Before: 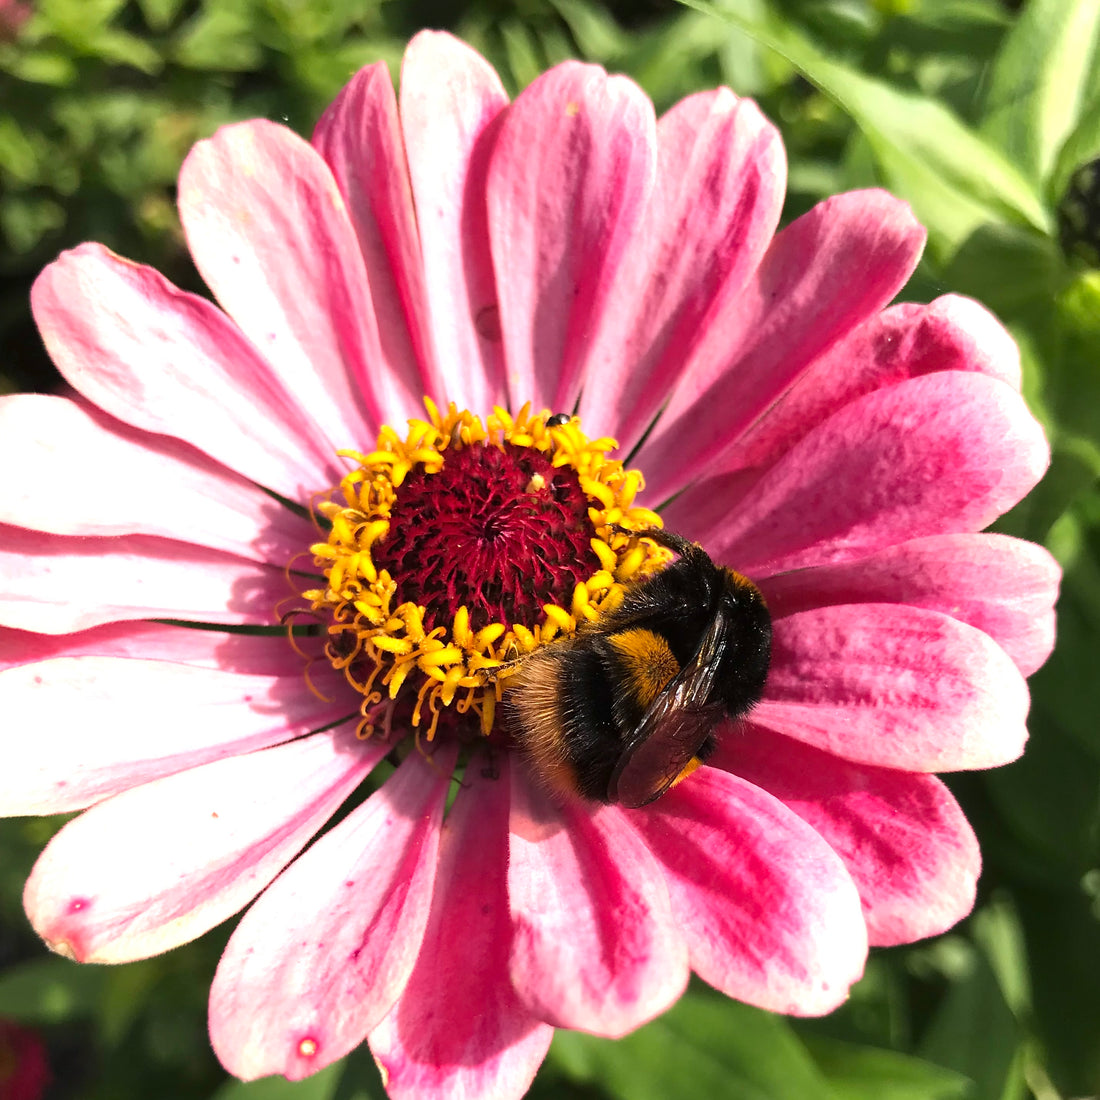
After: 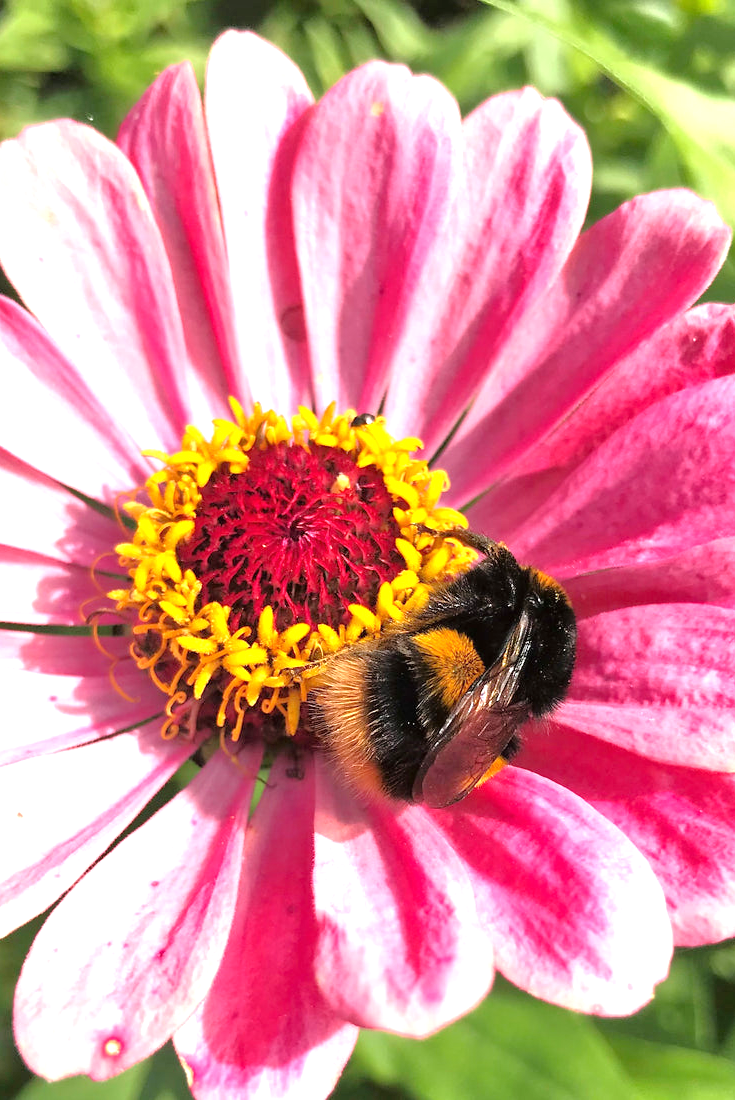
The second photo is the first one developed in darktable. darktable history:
crop and rotate: left 17.732%, right 15.423%
tone equalizer: -7 EV 0.15 EV, -6 EV 0.6 EV, -5 EV 1.15 EV, -4 EV 1.33 EV, -3 EV 1.15 EV, -2 EV 0.6 EV, -1 EV 0.15 EV, mask exposure compensation -0.5 EV
exposure: black level correction 0, exposure 0.5 EV, compensate exposure bias true, compensate highlight preservation false
